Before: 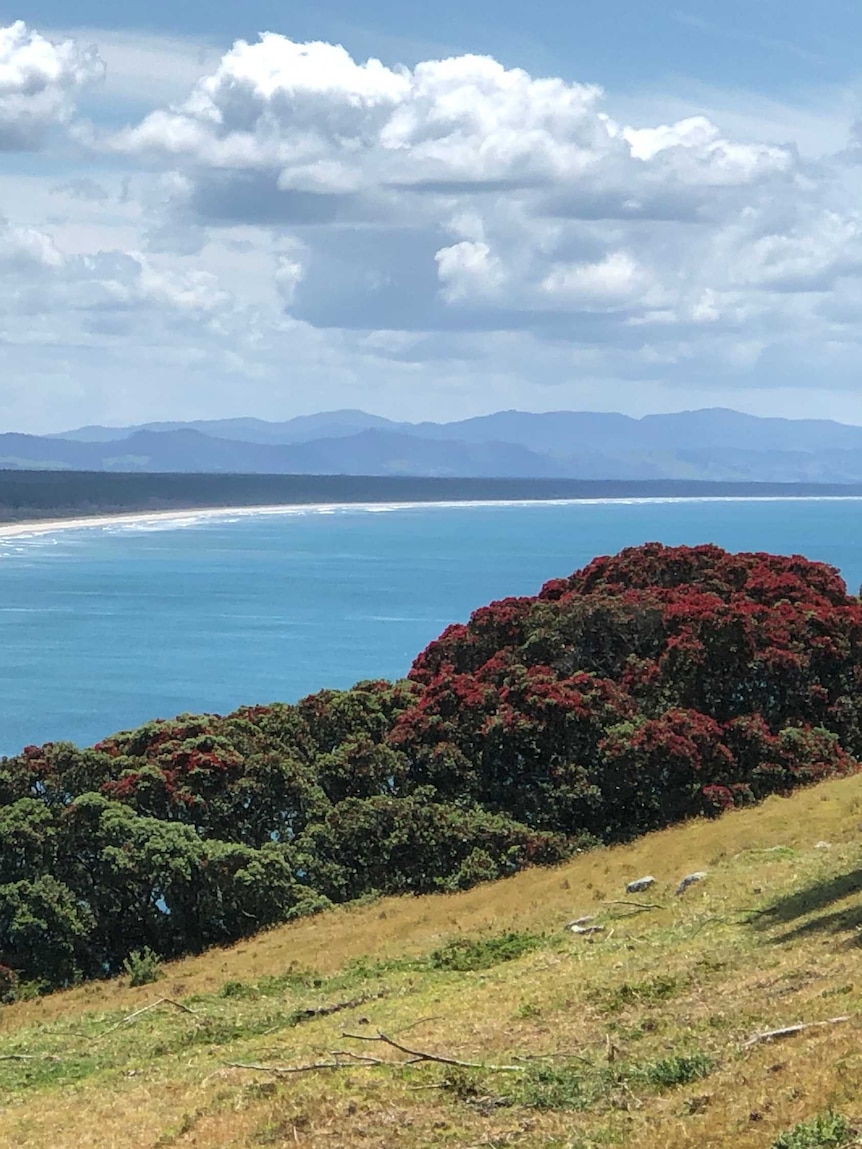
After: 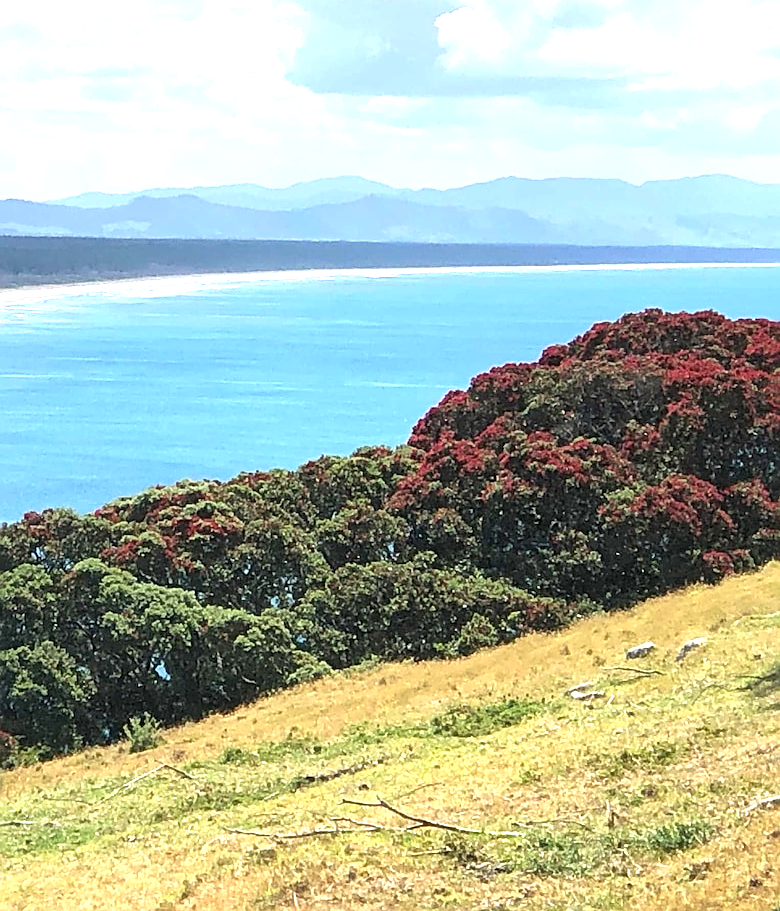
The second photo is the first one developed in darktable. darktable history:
contrast equalizer: octaves 7, y [[0.6 ×6], [0.55 ×6], [0 ×6], [0 ×6], [0 ×6]], mix -0.317
crop: top 20.443%, right 9.461%, bottom 0.266%
exposure: black level correction 0, exposure 1.101 EV, compensate highlight preservation false
sharpen: on, module defaults
local contrast: mode bilateral grid, contrast 28, coarseness 16, detail 115%, midtone range 0.2
